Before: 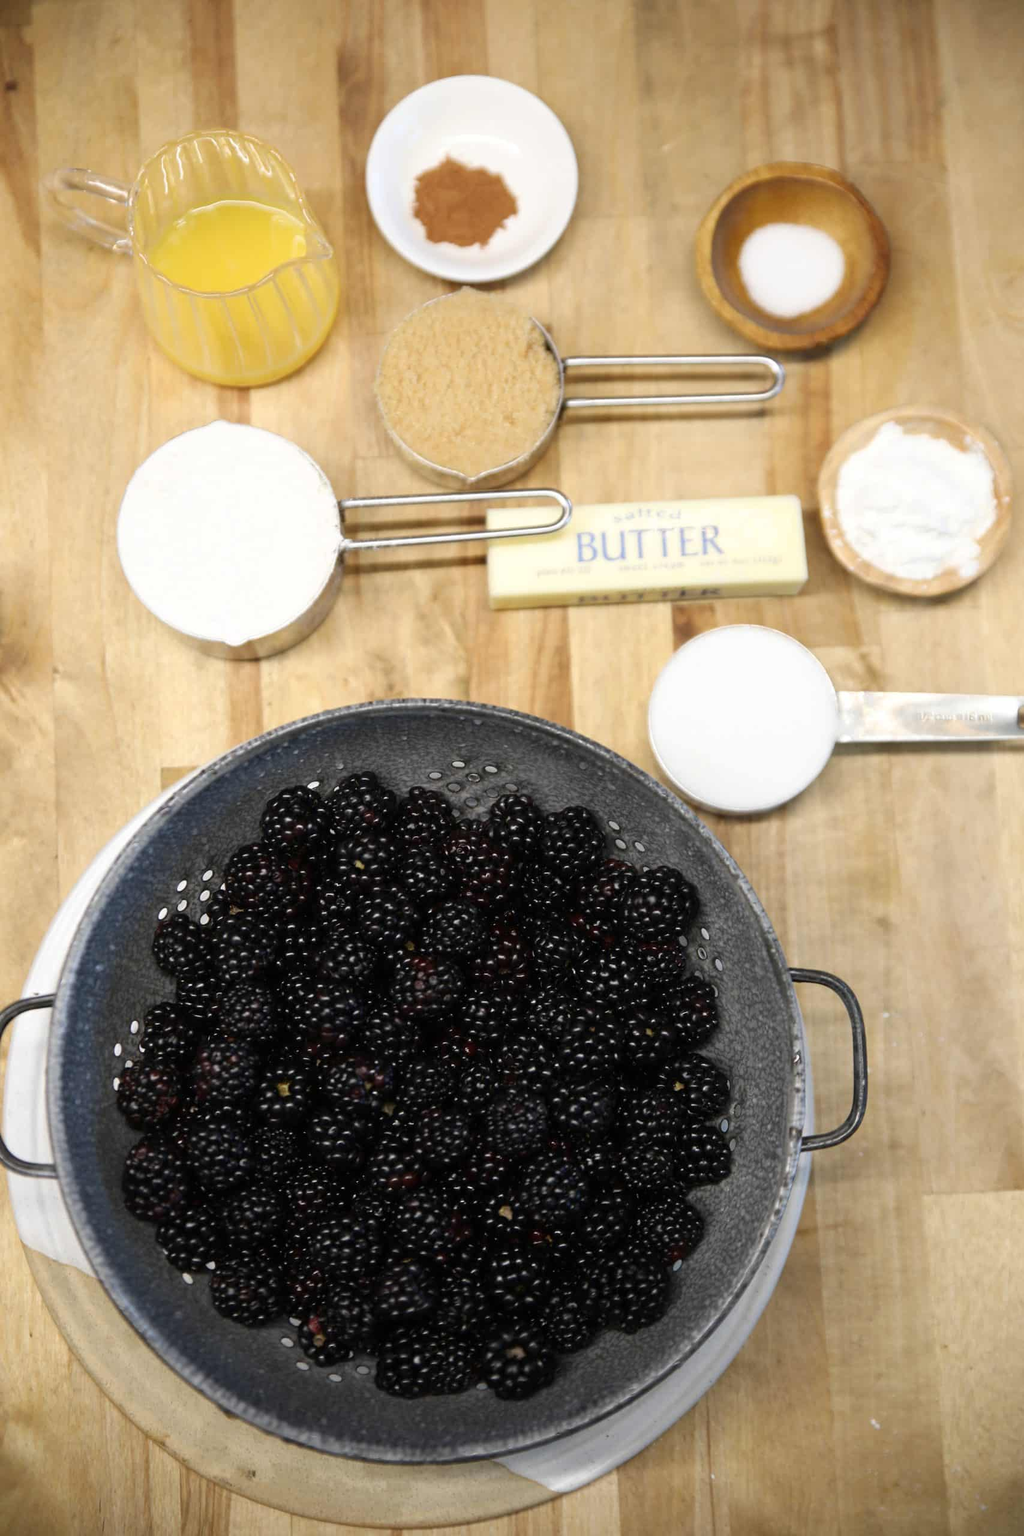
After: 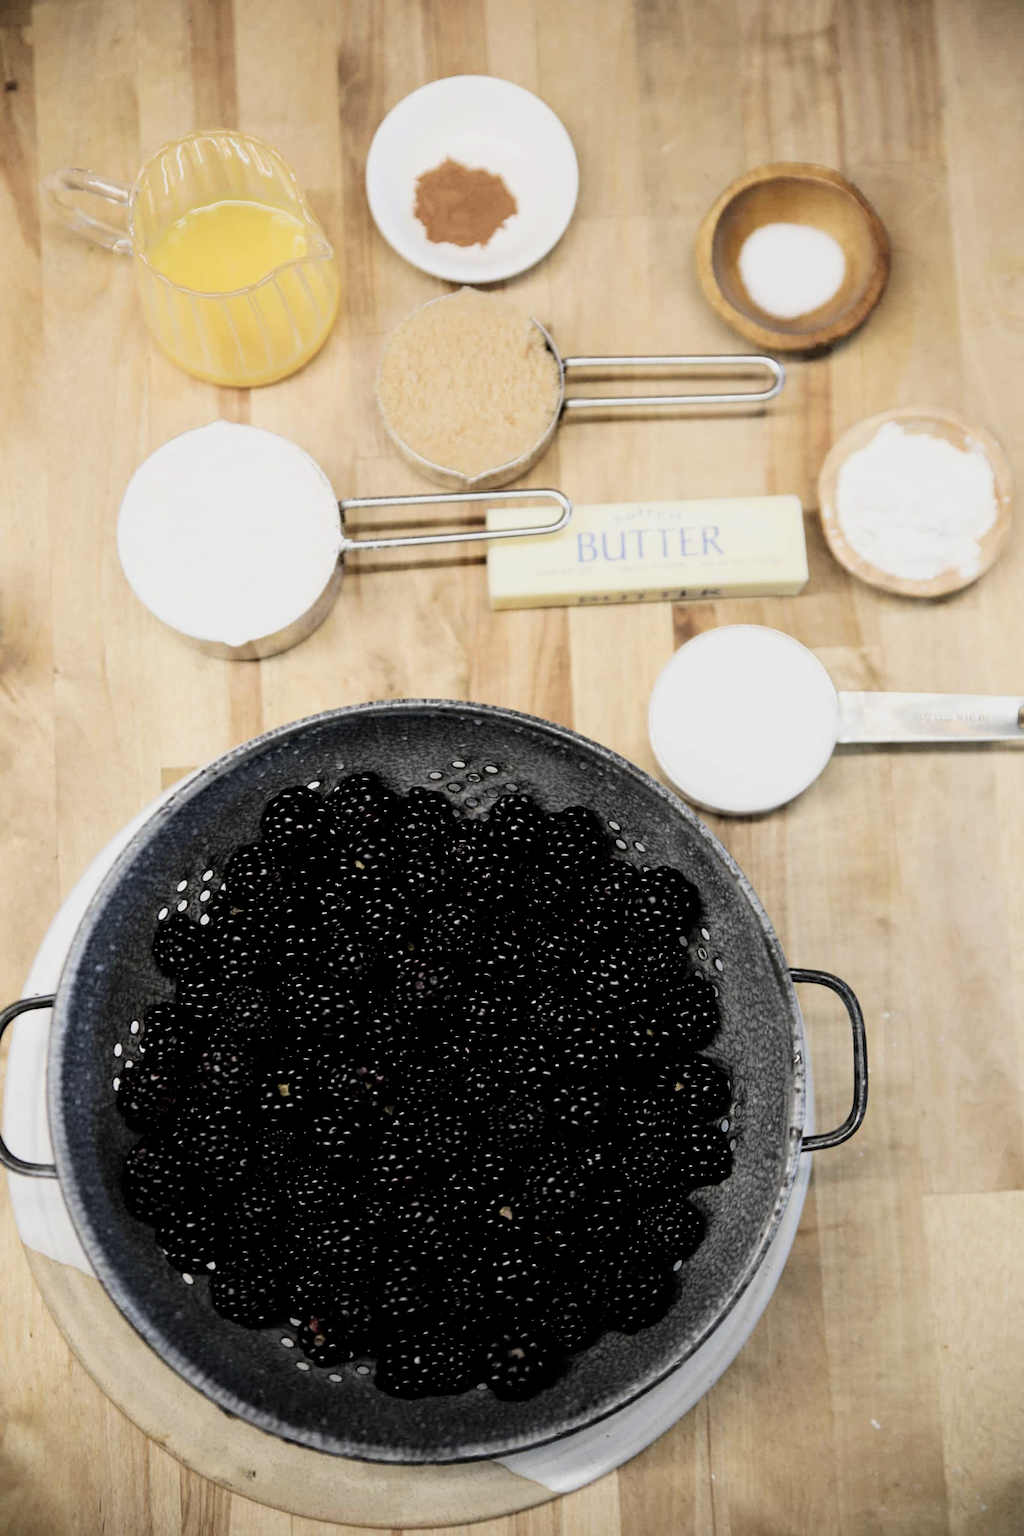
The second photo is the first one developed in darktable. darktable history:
exposure: exposure 0.197 EV, compensate highlight preservation false
contrast brightness saturation: contrast 0.06, brightness -0.01, saturation -0.23
filmic rgb: black relative exposure -5 EV, hardness 2.88, contrast 1.3
